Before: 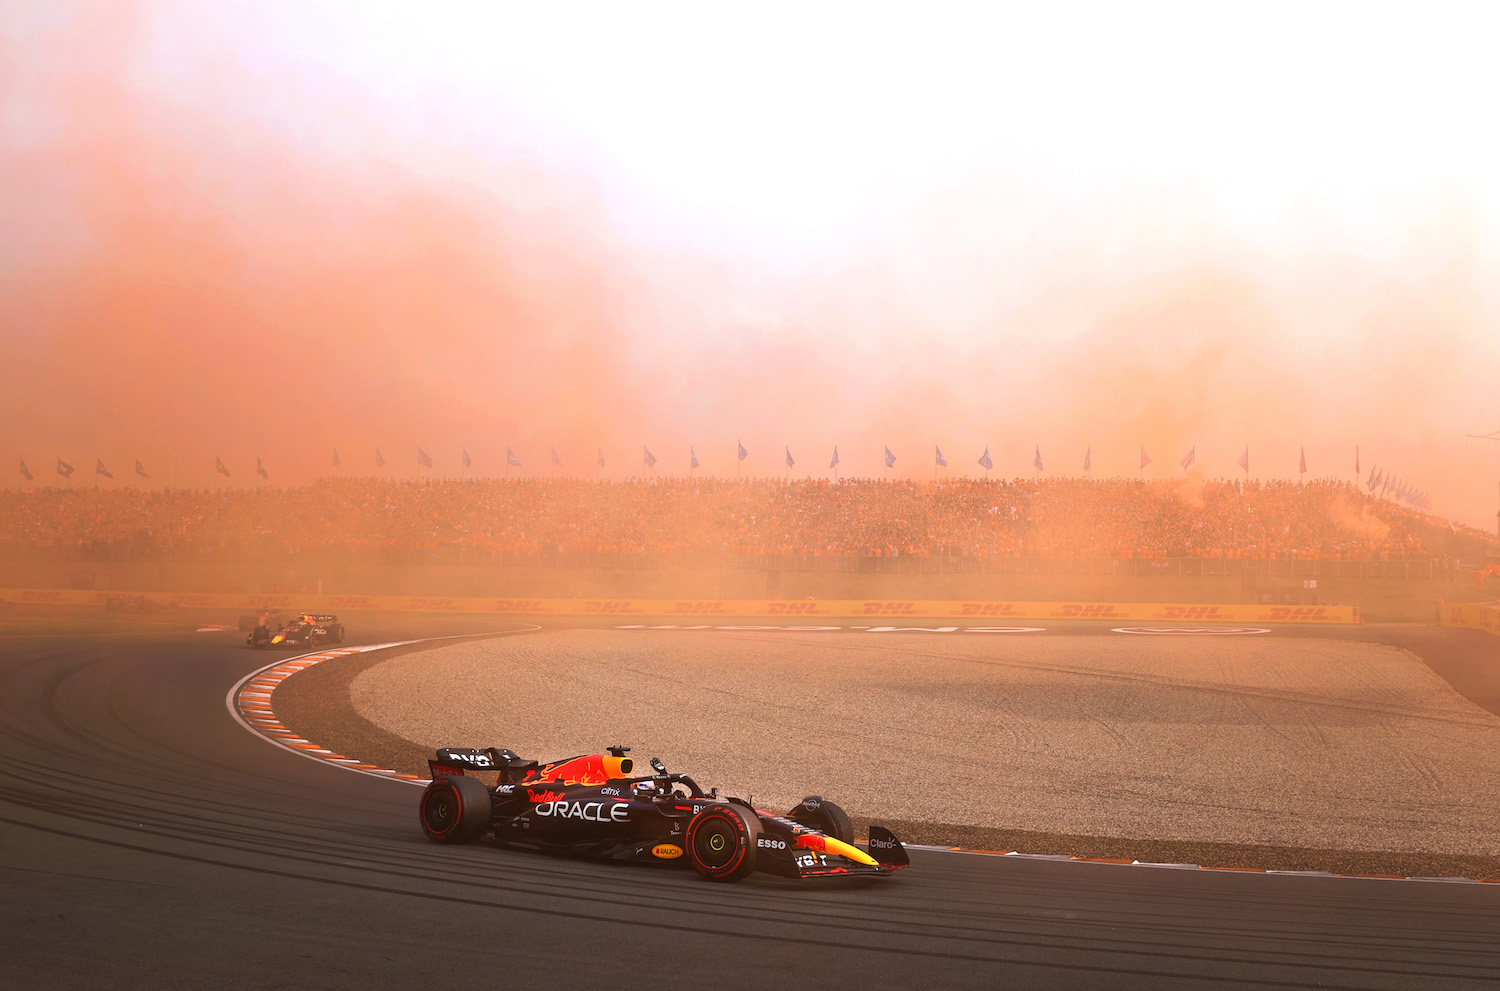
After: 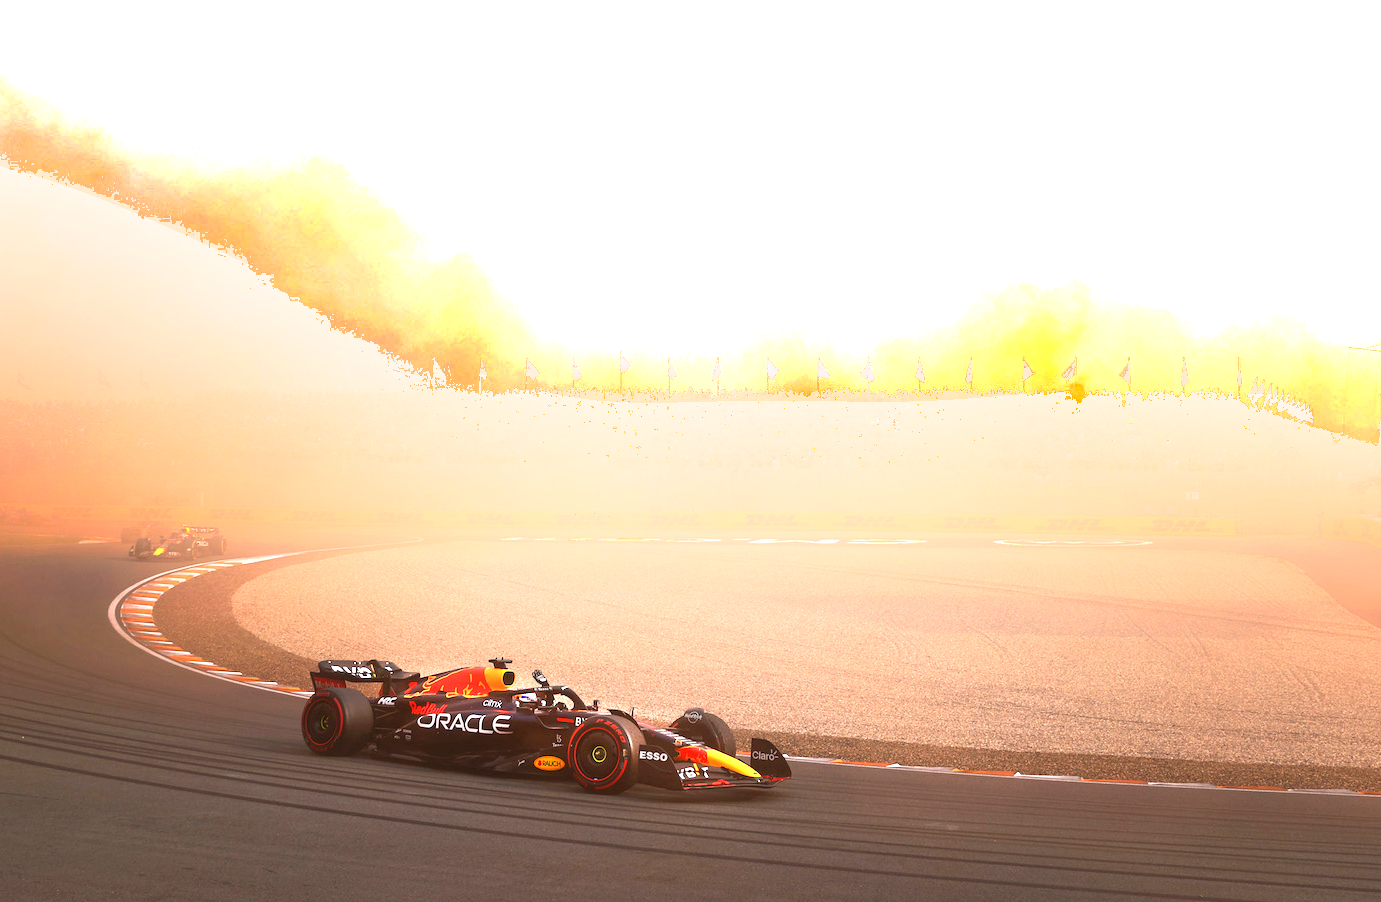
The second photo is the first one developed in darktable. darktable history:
crop and rotate: left 7.891%, top 8.971%
shadows and highlights: highlights 69.41, soften with gaussian
exposure: exposure 1.001 EV, compensate highlight preservation false
